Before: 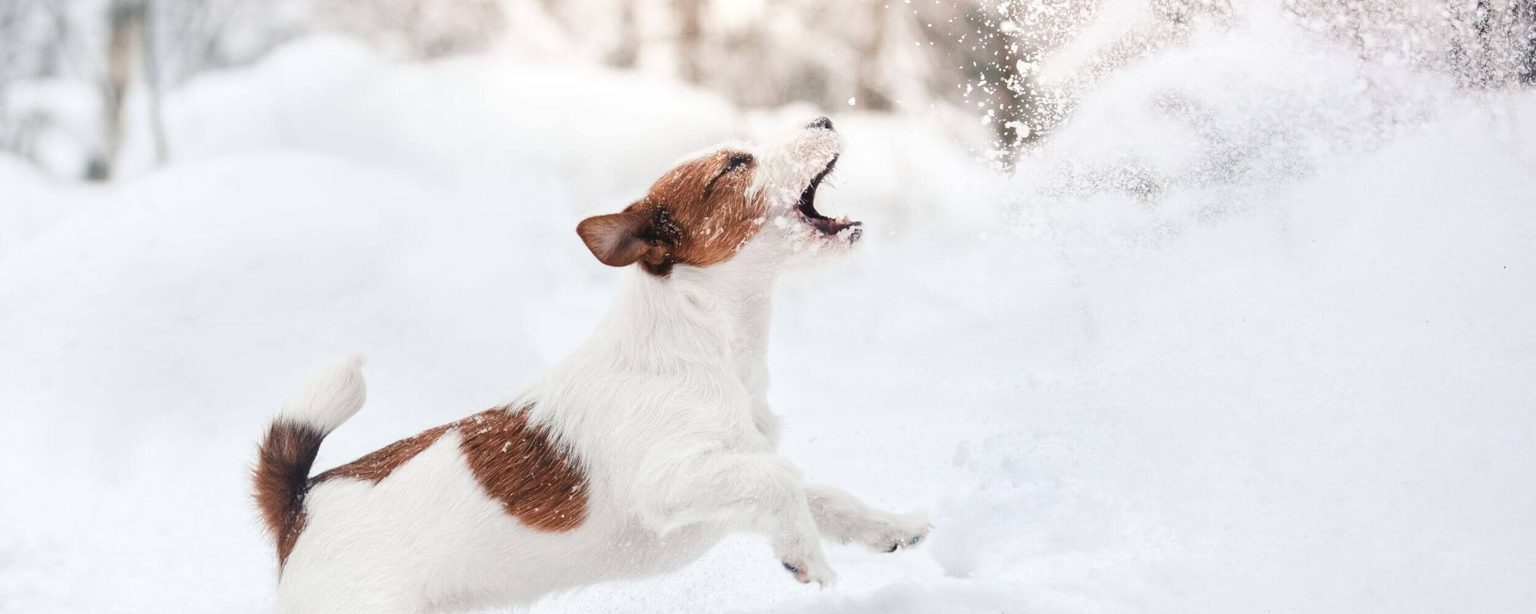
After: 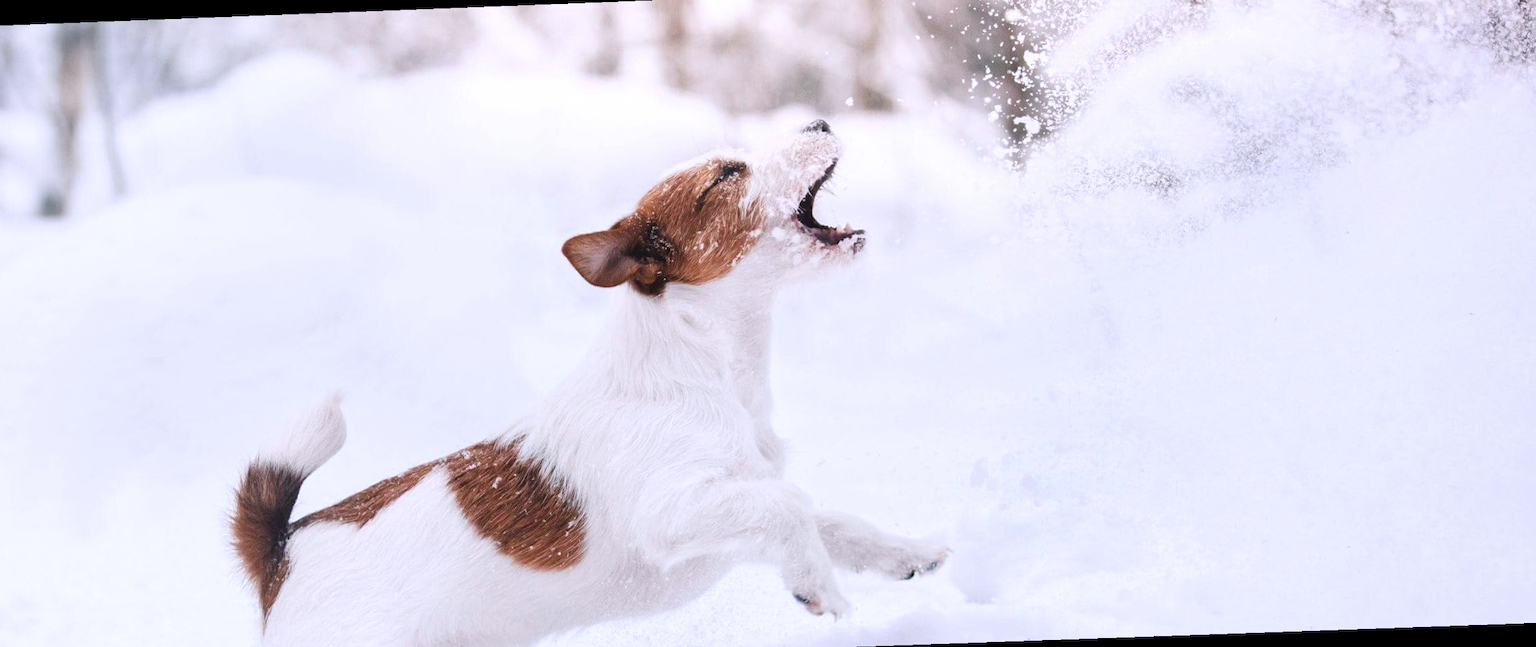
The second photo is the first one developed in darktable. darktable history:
white balance: red 1.004, blue 1.096
rotate and perspective: rotation -2.12°, lens shift (vertical) 0.009, lens shift (horizontal) -0.008, automatic cropping original format, crop left 0.036, crop right 0.964, crop top 0.05, crop bottom 0.959
